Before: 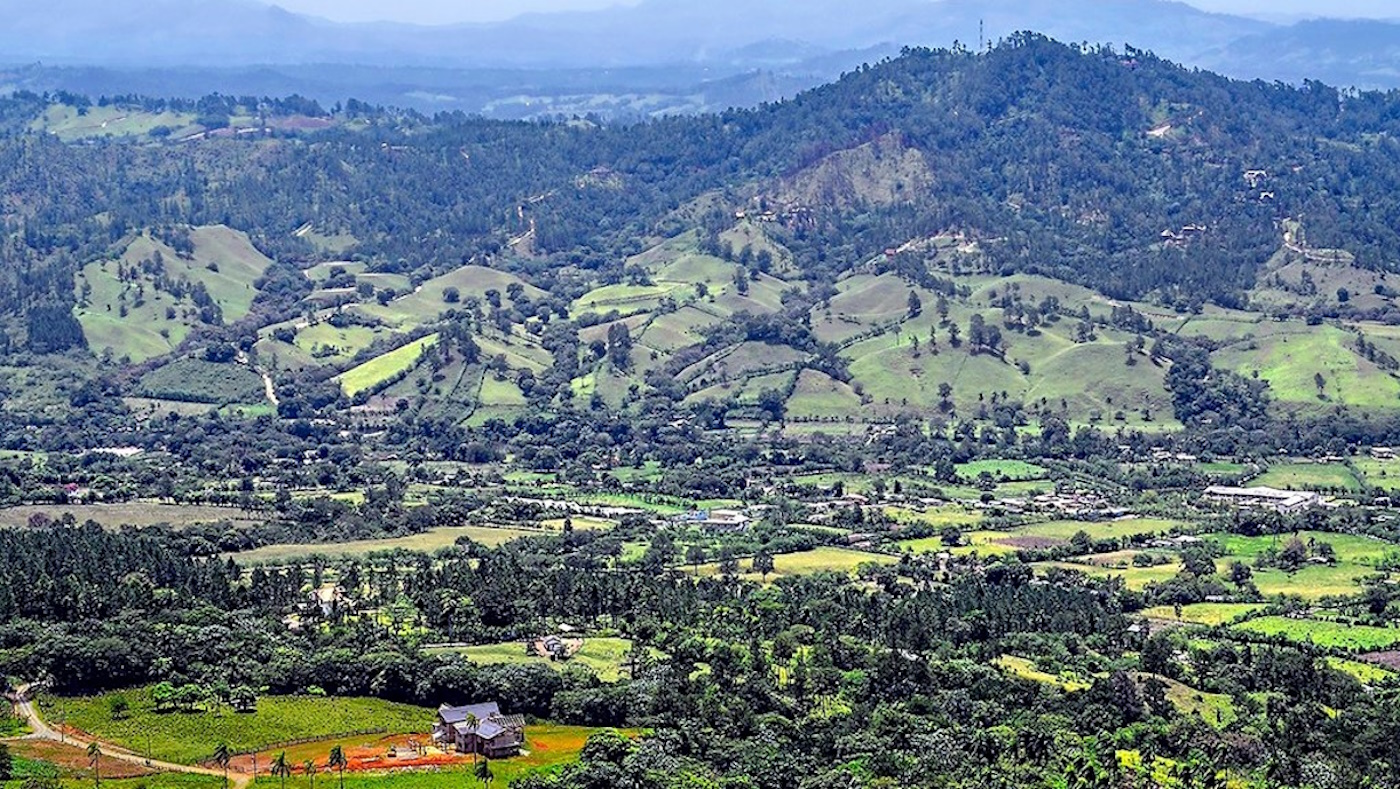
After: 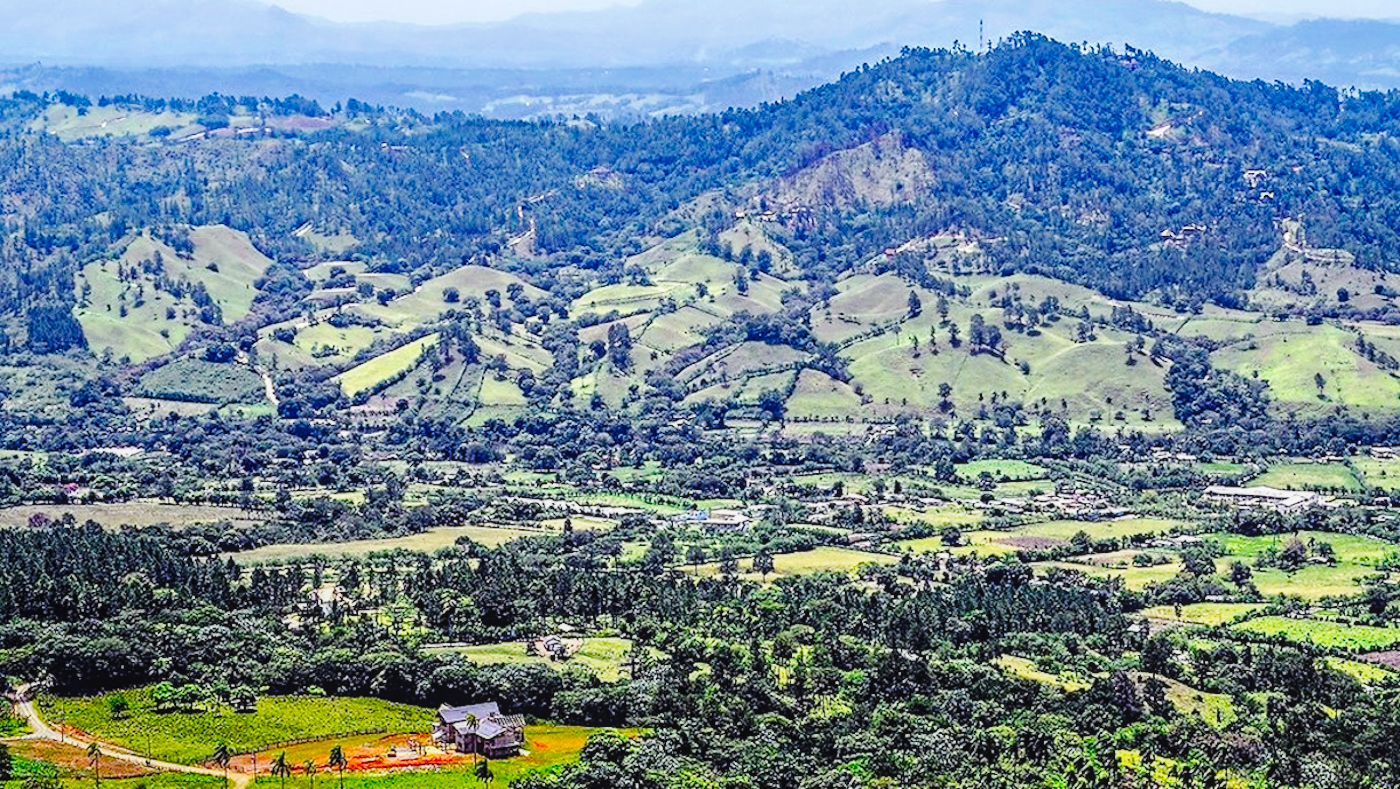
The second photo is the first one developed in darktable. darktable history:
haze removal: adaptive false
local contrast: detail 109%
base curve: curves: ch0 [(0, 0) (0.036, 0.025) (0.121, 0.166) (0.206, 0.329) (0.605, 0.79) (1, 1)], exposure shift 0.584, preserve colors none
